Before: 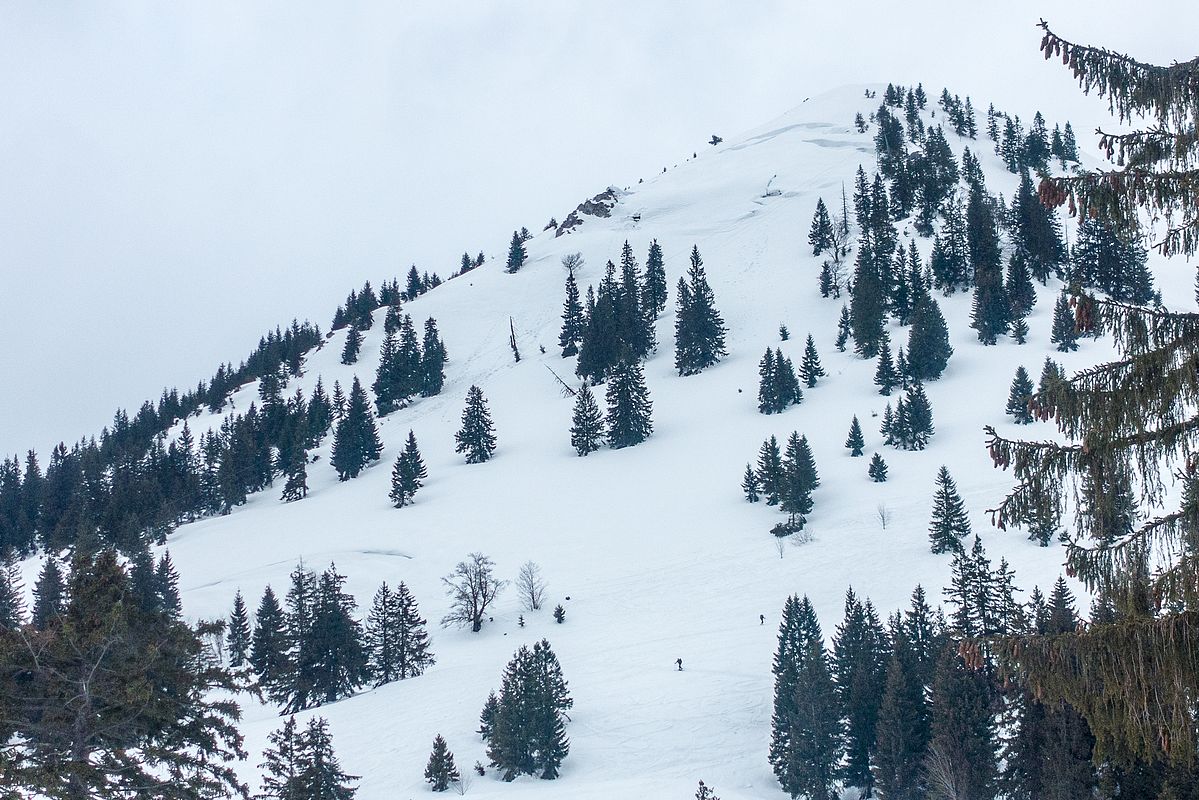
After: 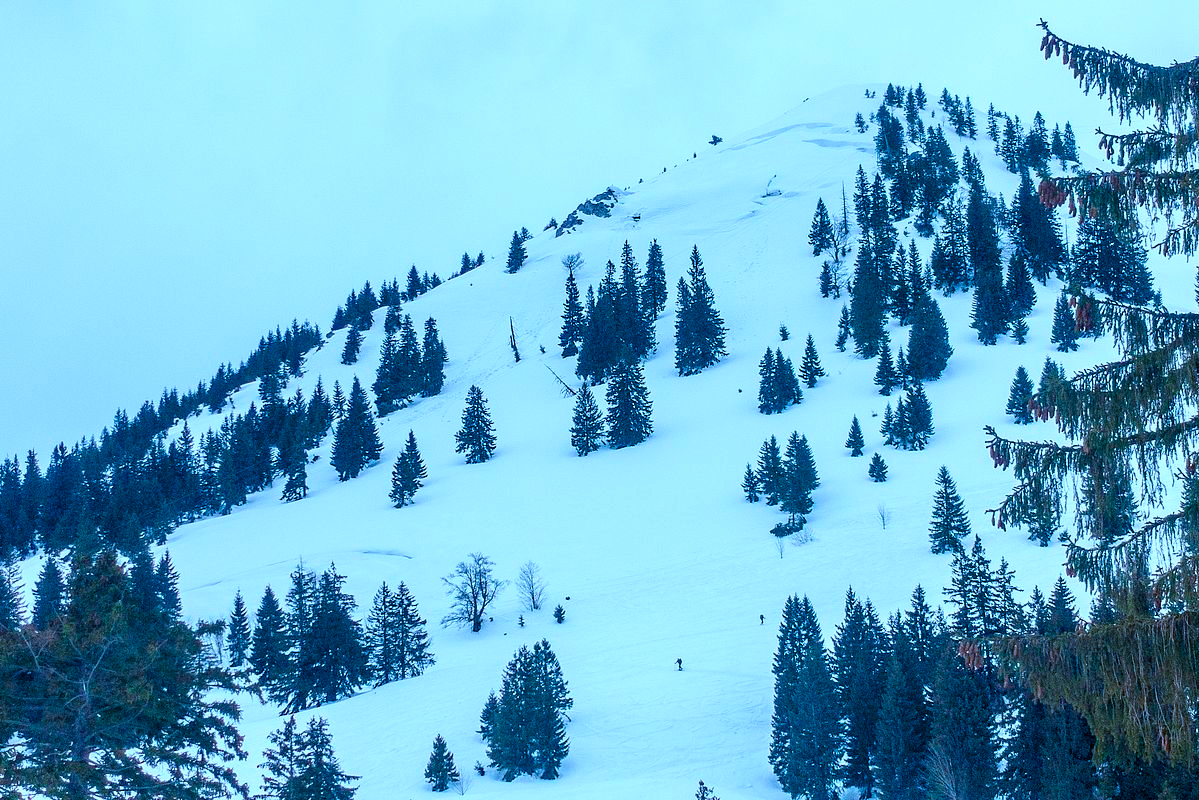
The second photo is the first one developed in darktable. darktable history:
color balance rgb: shadows lift › chroma 0.883%, shadows lift › hue 113.85°, perceptual saturation grading › global saturation 35.141%, perceptual saturation grading › highlights -25.304%, perceptual saturation grading › shadows 49.472%, global vibrance 20%
color calibration: x 0.397, y 0.386, temperature 3638.35 K
